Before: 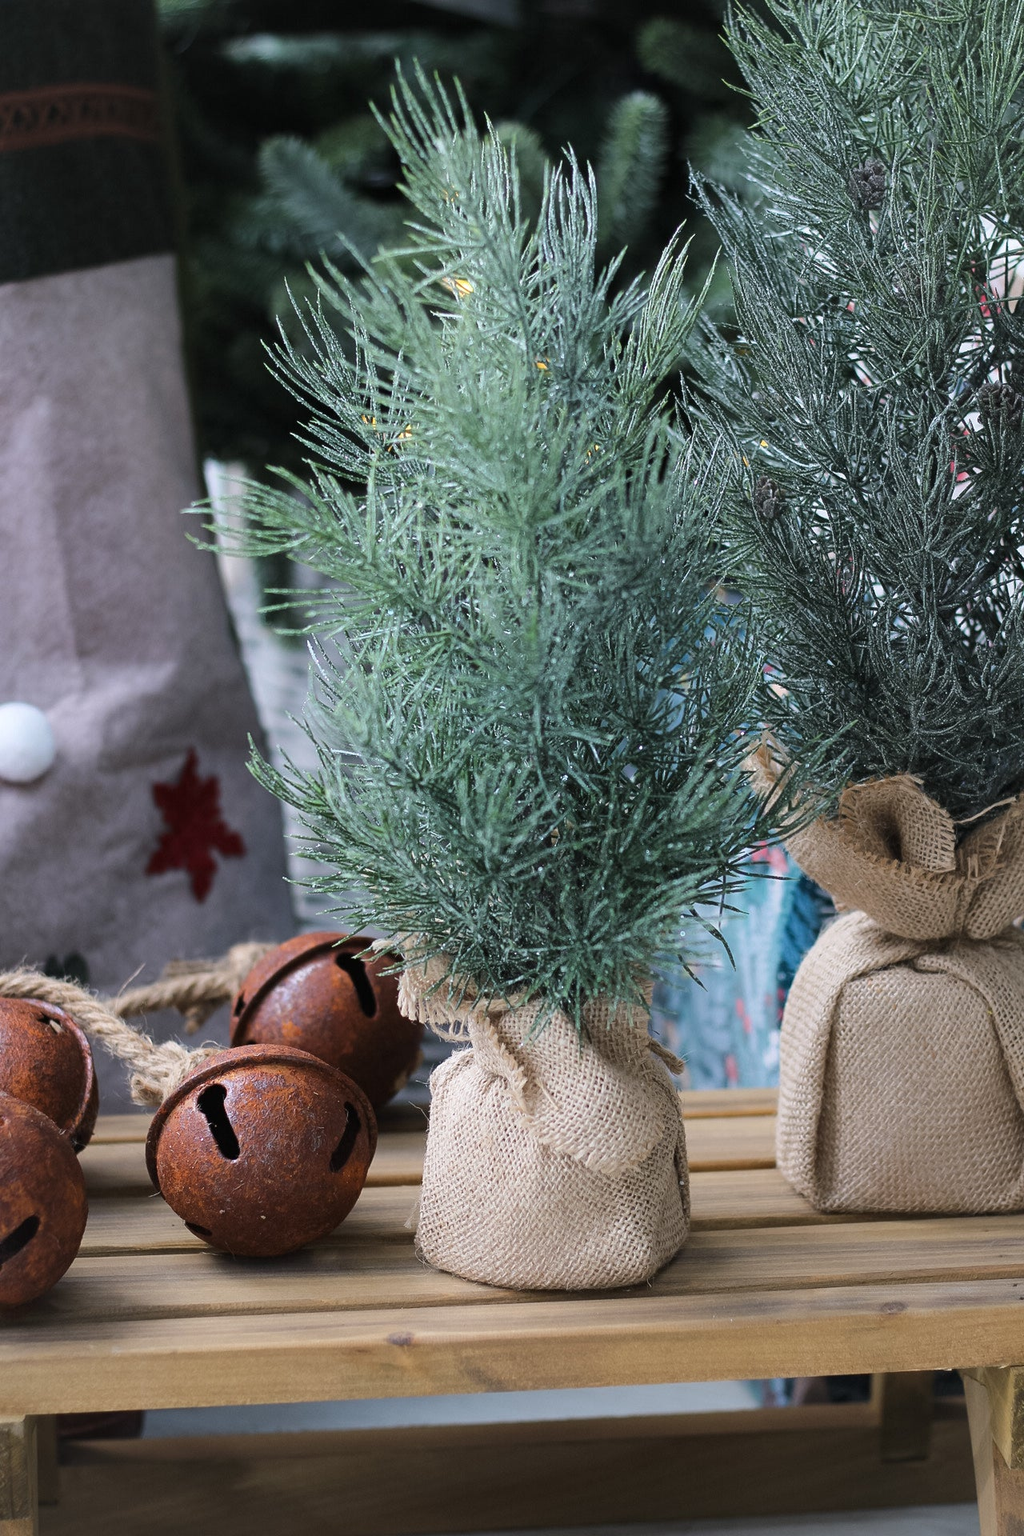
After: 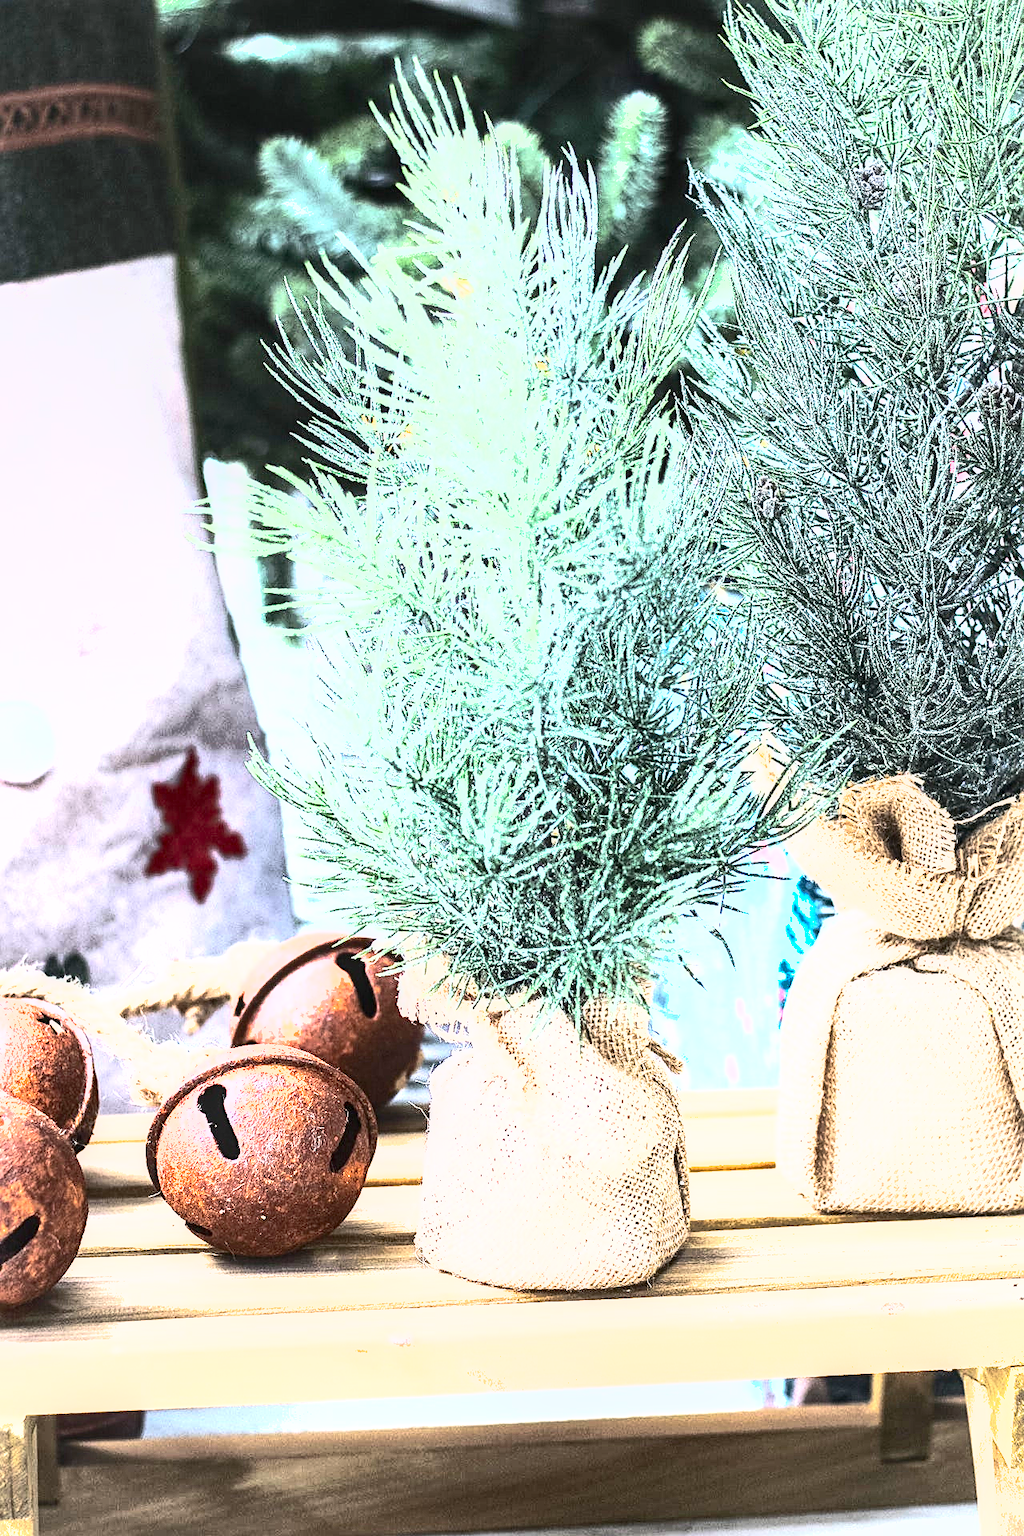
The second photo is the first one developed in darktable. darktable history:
shadows and highlights: on, module defaults
local contrast: detail 130%
tone equalizer: -8 EV -1.08 EV, -7 EV -1.01 EV, -6 EV -0.867 EV, -5 EV -0.578 EV, -3 EV 0.578 EV, -2 EV 0.867 EV, -1 EV 1.01 EV, +0 EV 1.08 EV, edges refinement/feathering 500, mask exposure compensation -1.57 EV, preserve details no
sharpen: on, module defaults
contrast brightness saturation: contrast 0.39, brightness 0.1
exposure: exposure 2.04 EV, compensate highlight preservation false
